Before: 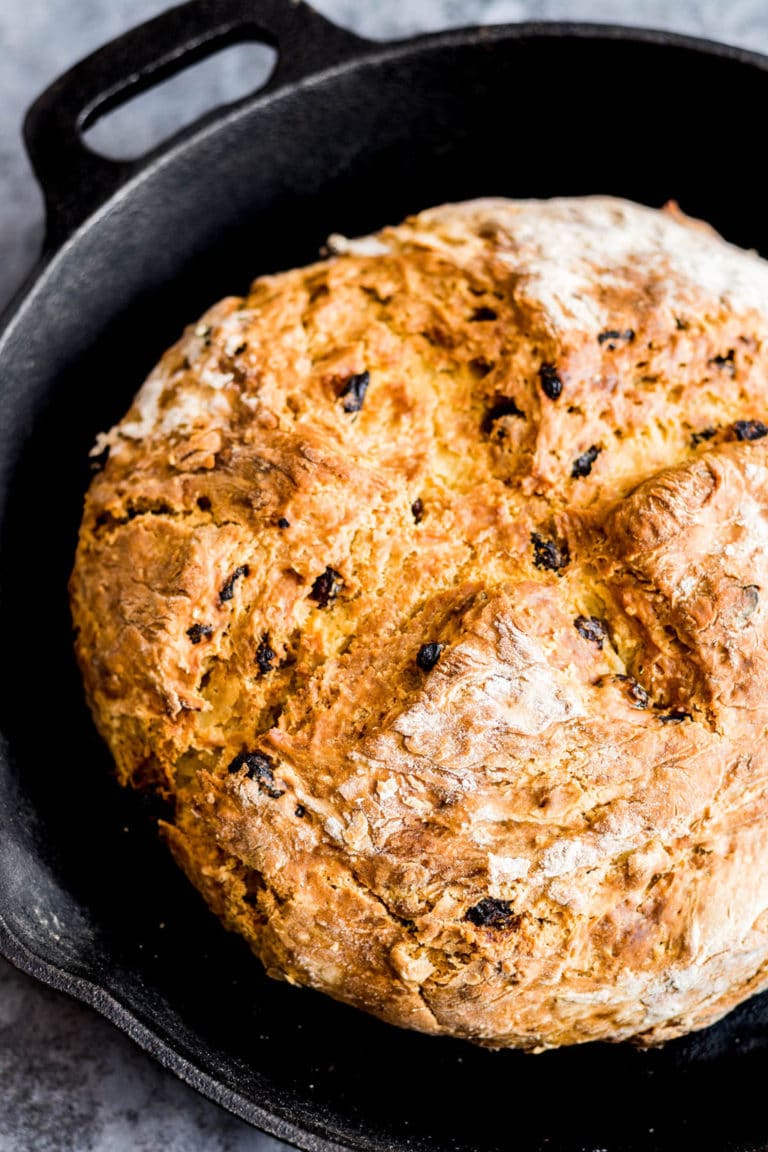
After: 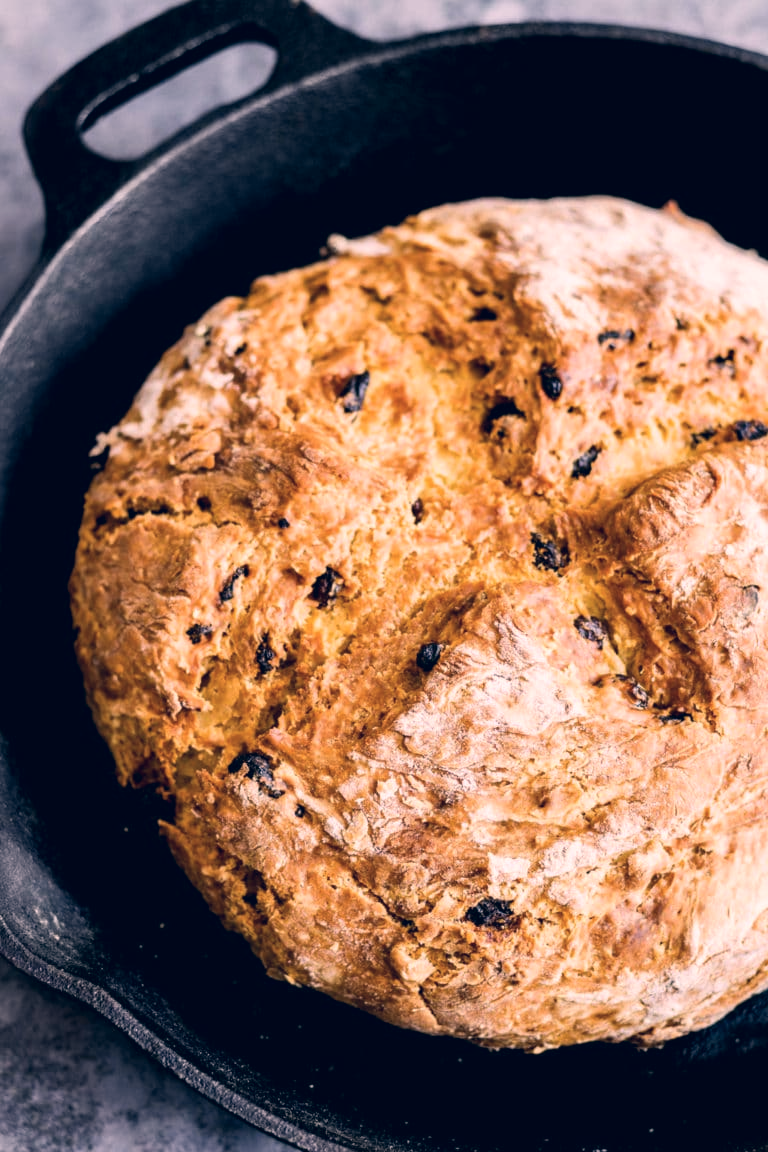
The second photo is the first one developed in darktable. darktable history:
color correction: highlights a* 14, highlights b* 6.06, shadows a* -6.14, shadows b* -15.86, saturation 0.873
